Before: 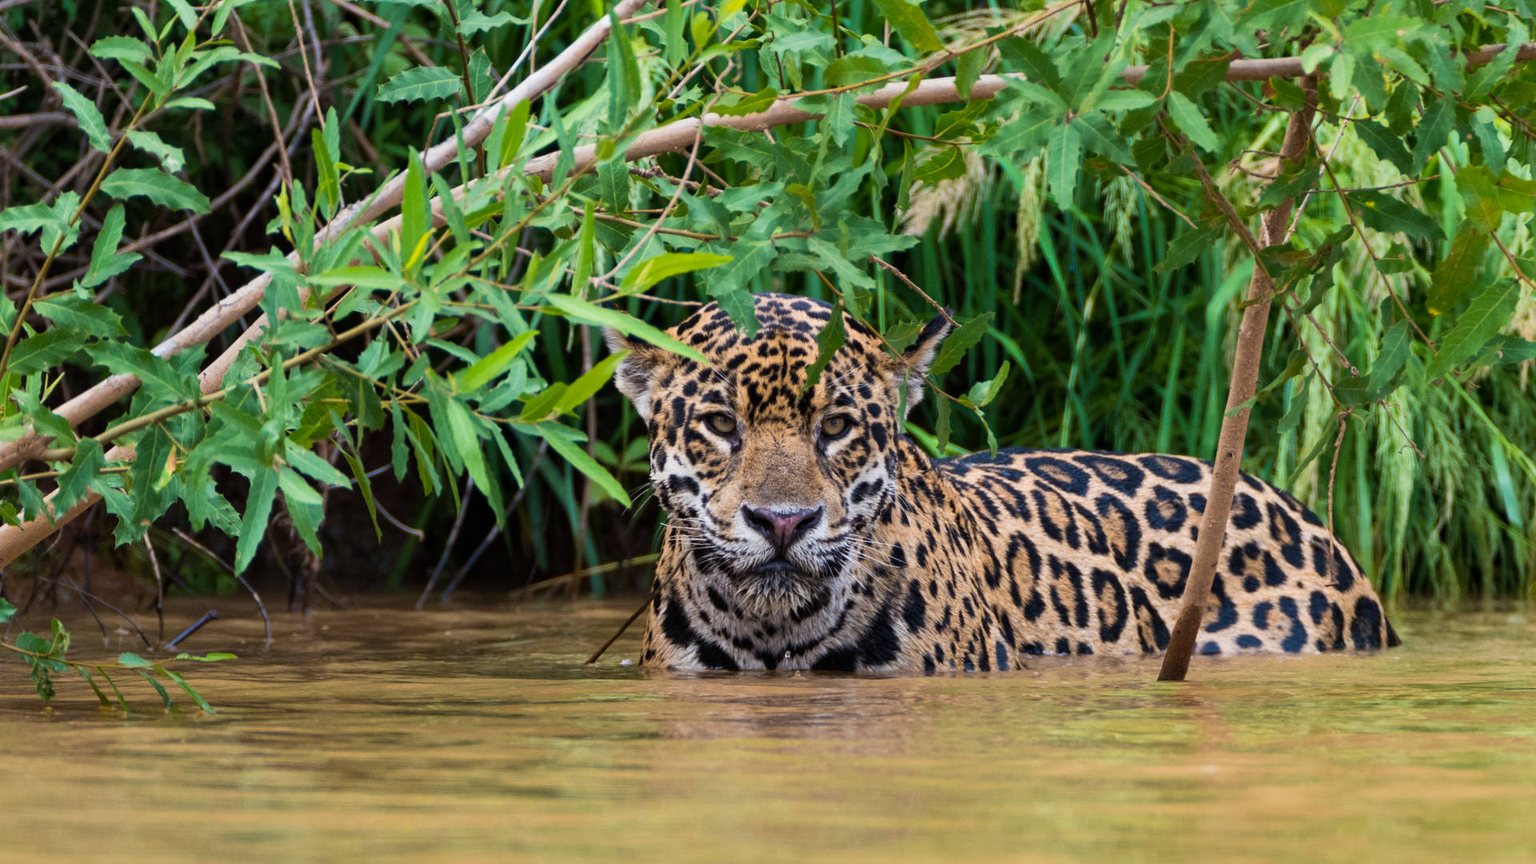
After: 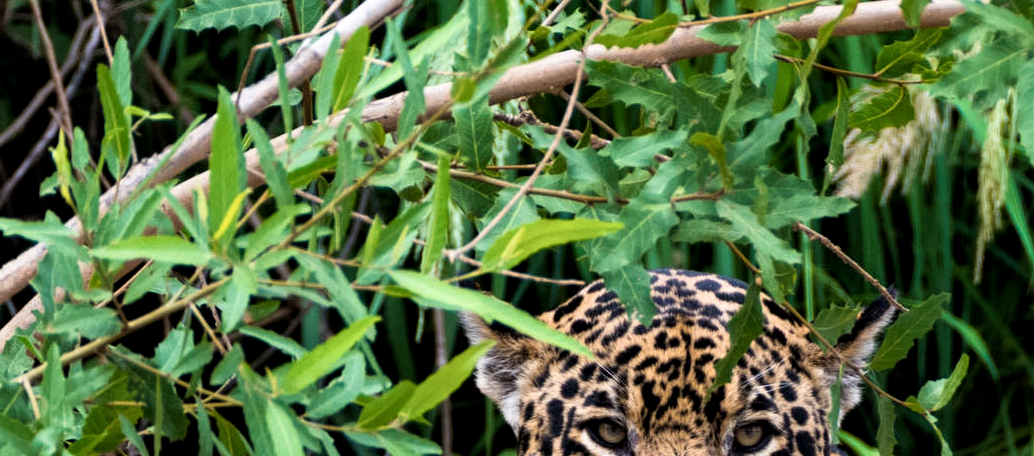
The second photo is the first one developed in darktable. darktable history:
local contrast: highlights 100%, shadows 100%, detail 120%, midtone range 0.2
crop: left 15.306%, top 9.065%, right 30.789%, bottom 48.638%
filmic rgb: white relative exposure 2.45 EV, hardness 6.33
